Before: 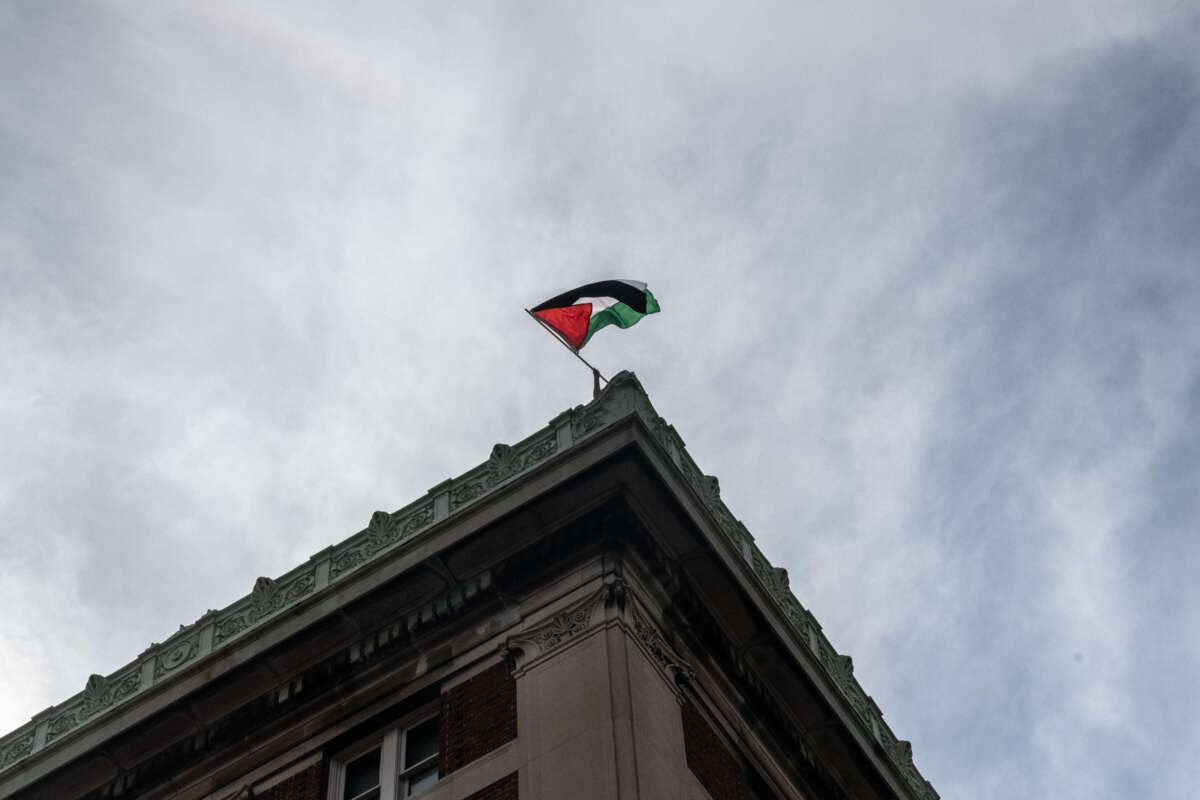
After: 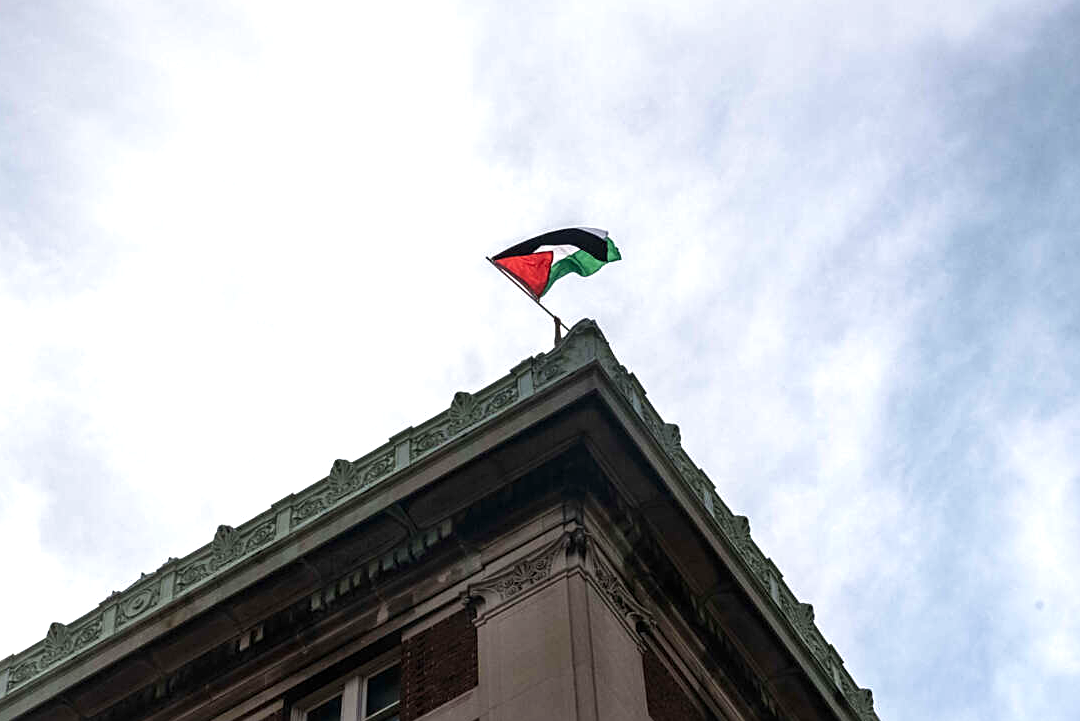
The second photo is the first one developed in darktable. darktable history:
velvia: on, module defaults
sharpen: on, module defaults
crop: left 3.318%, top 6.505%, right 6.646%, bottom 3.261%
exposure: black level correction 0, exposure 0.703 EV, compensate highlight preservation false
